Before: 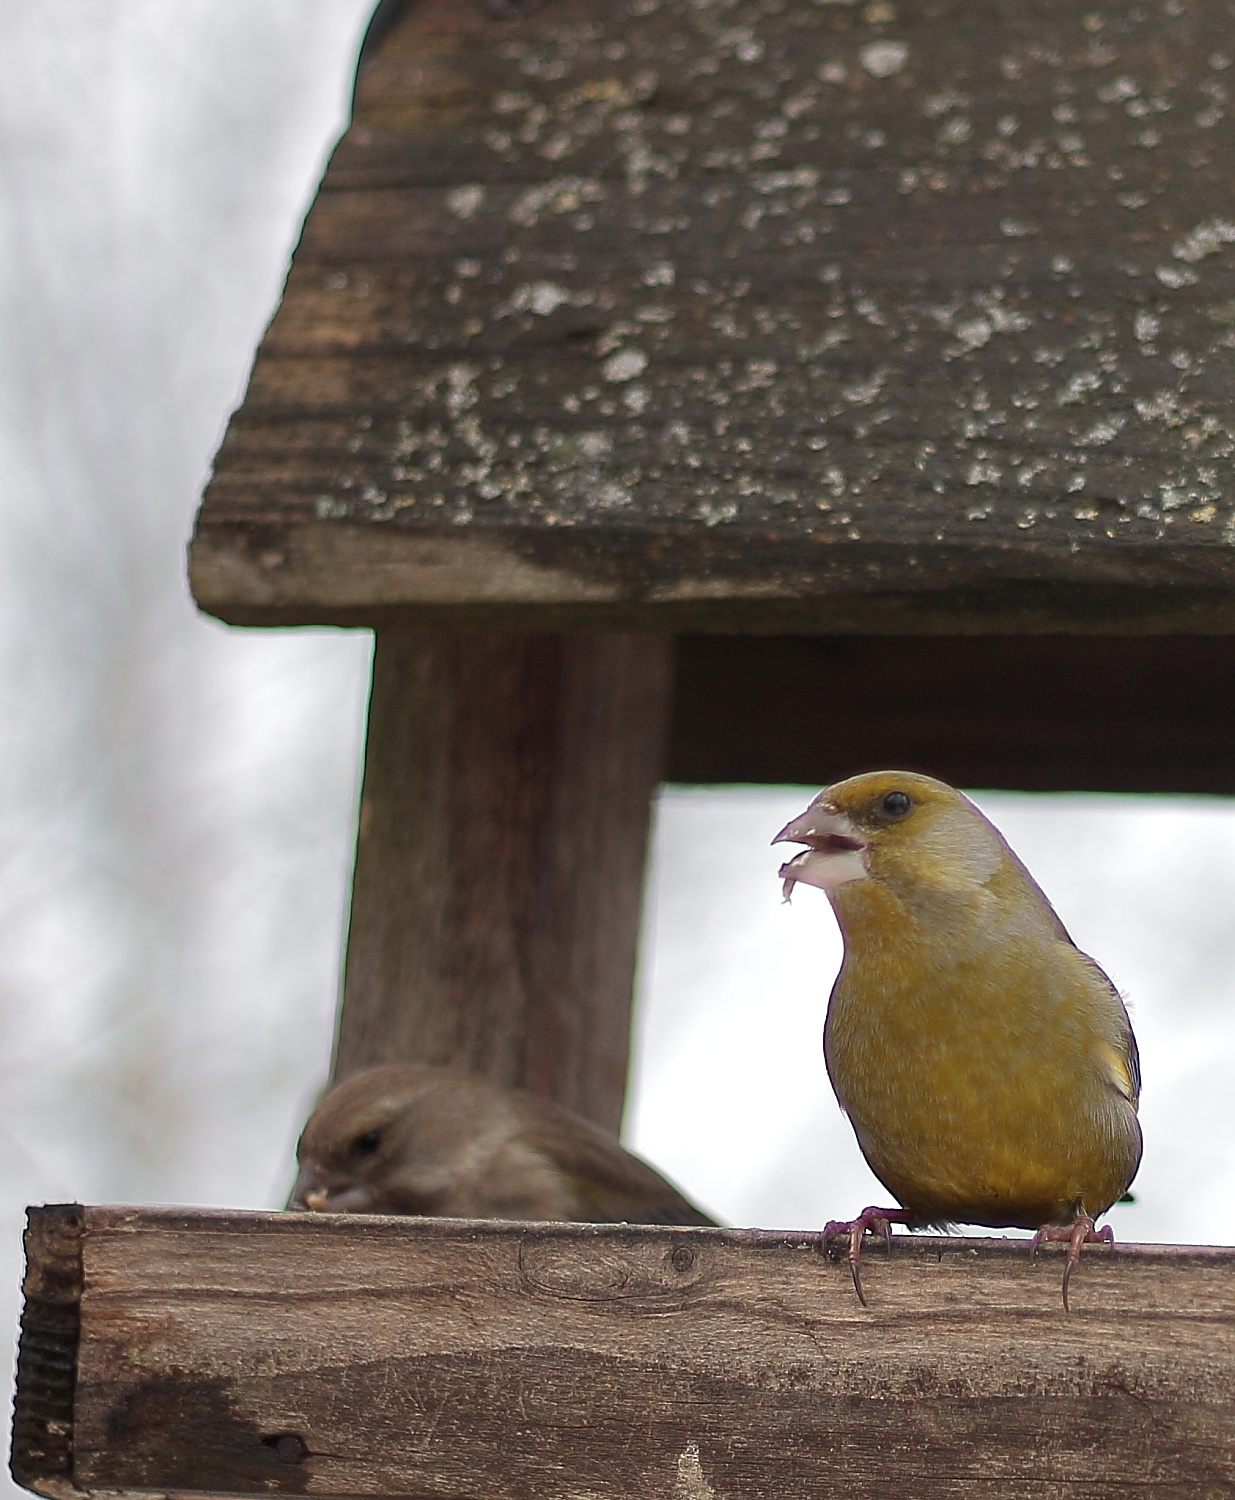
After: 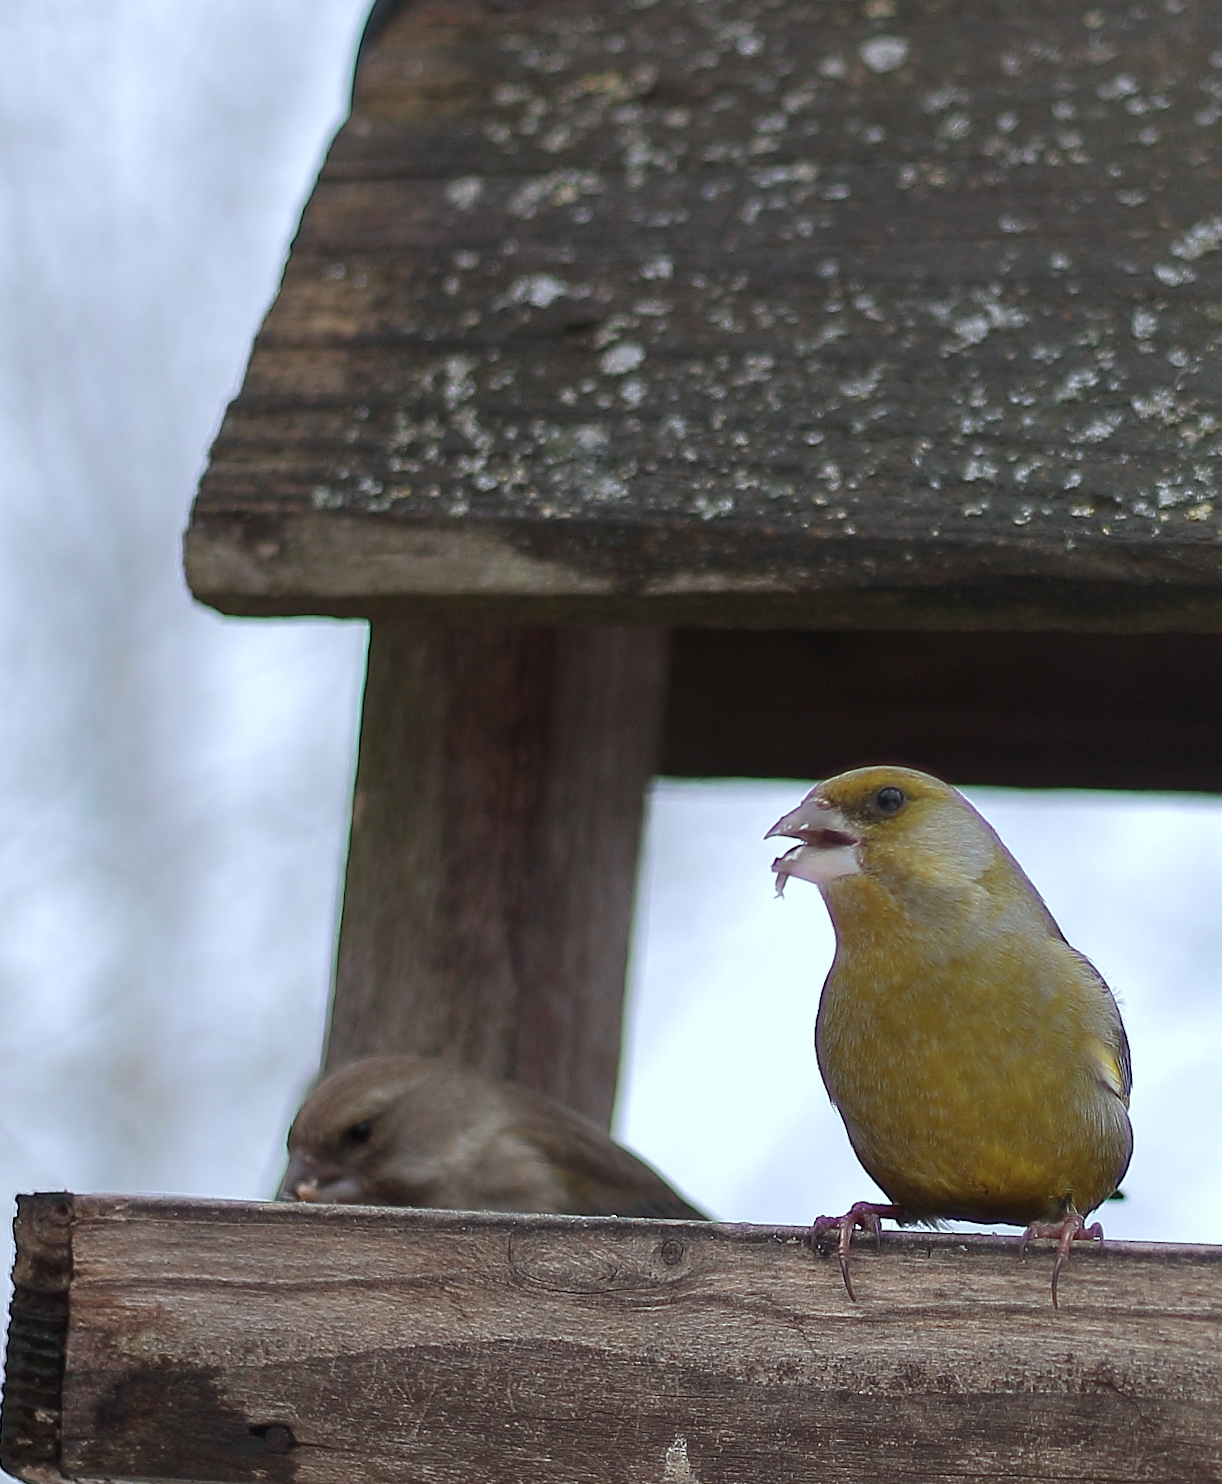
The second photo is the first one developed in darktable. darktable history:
white balance: red 0.924, blue 1.095
crop and rotate: angle -0.5°
